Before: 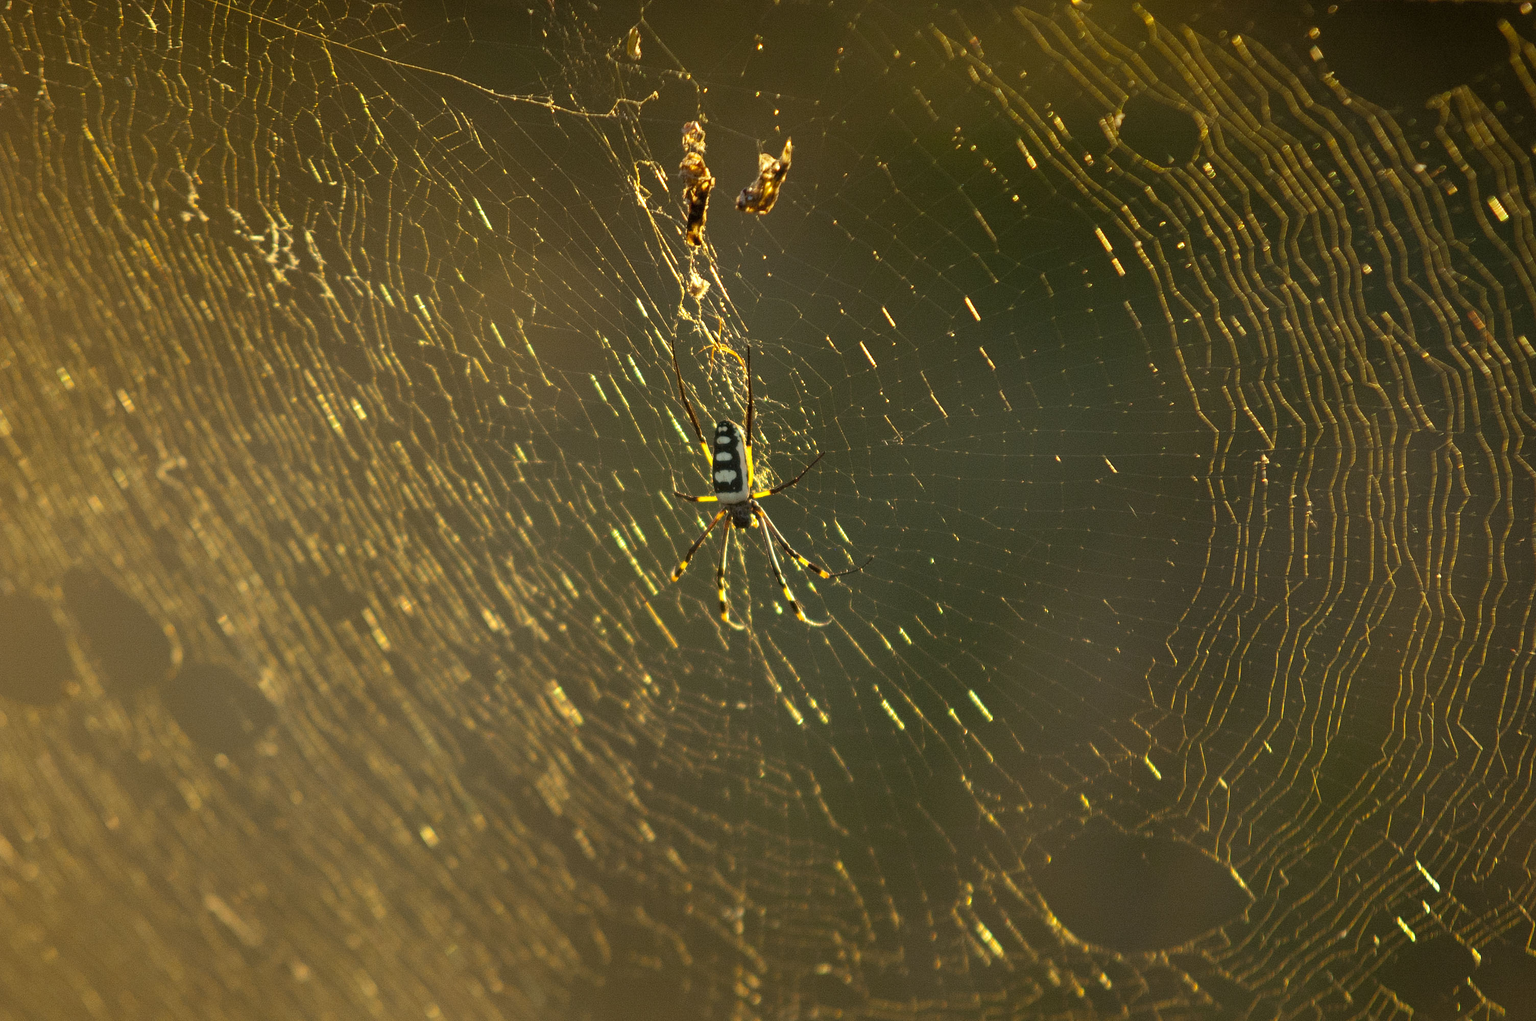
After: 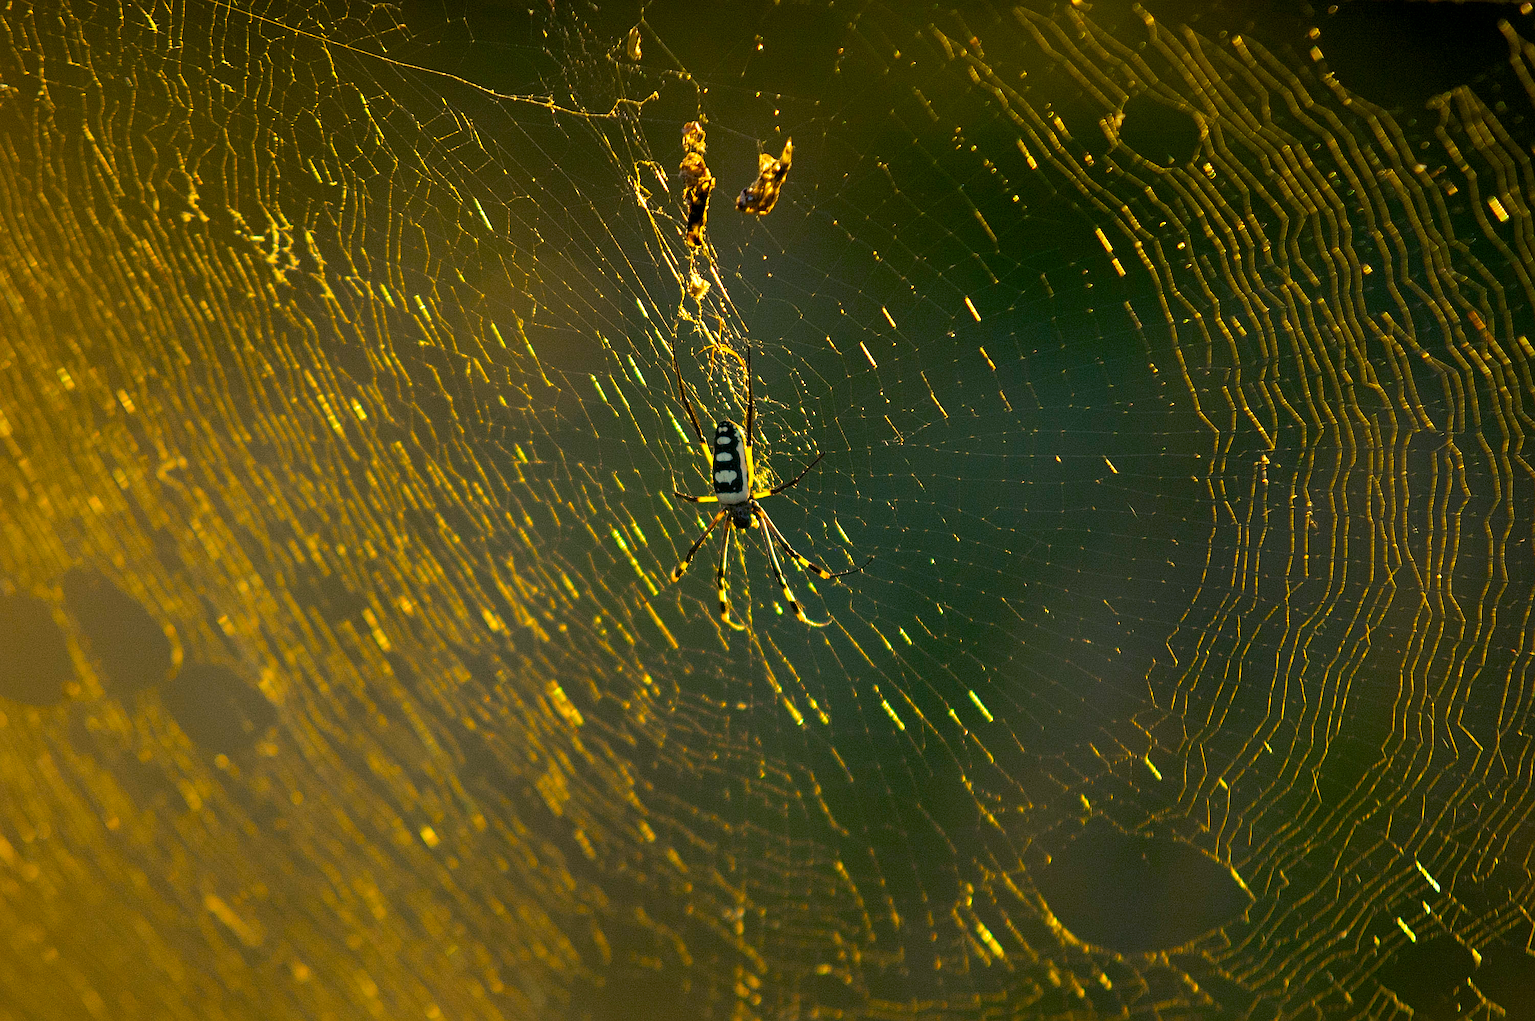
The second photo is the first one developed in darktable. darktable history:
sharpen: on, module defaults
color balance rgb: shadows lift › luminance -41.004%, shadows lift › chroma 14.004%, shadows lift › hue 261.24°, global offset › luminance -0.486%, linear chroma grading › global chroma 5.827%, perceptual saturation grading › global saturation 29.455%
exposure: compensate highlight preservation false
